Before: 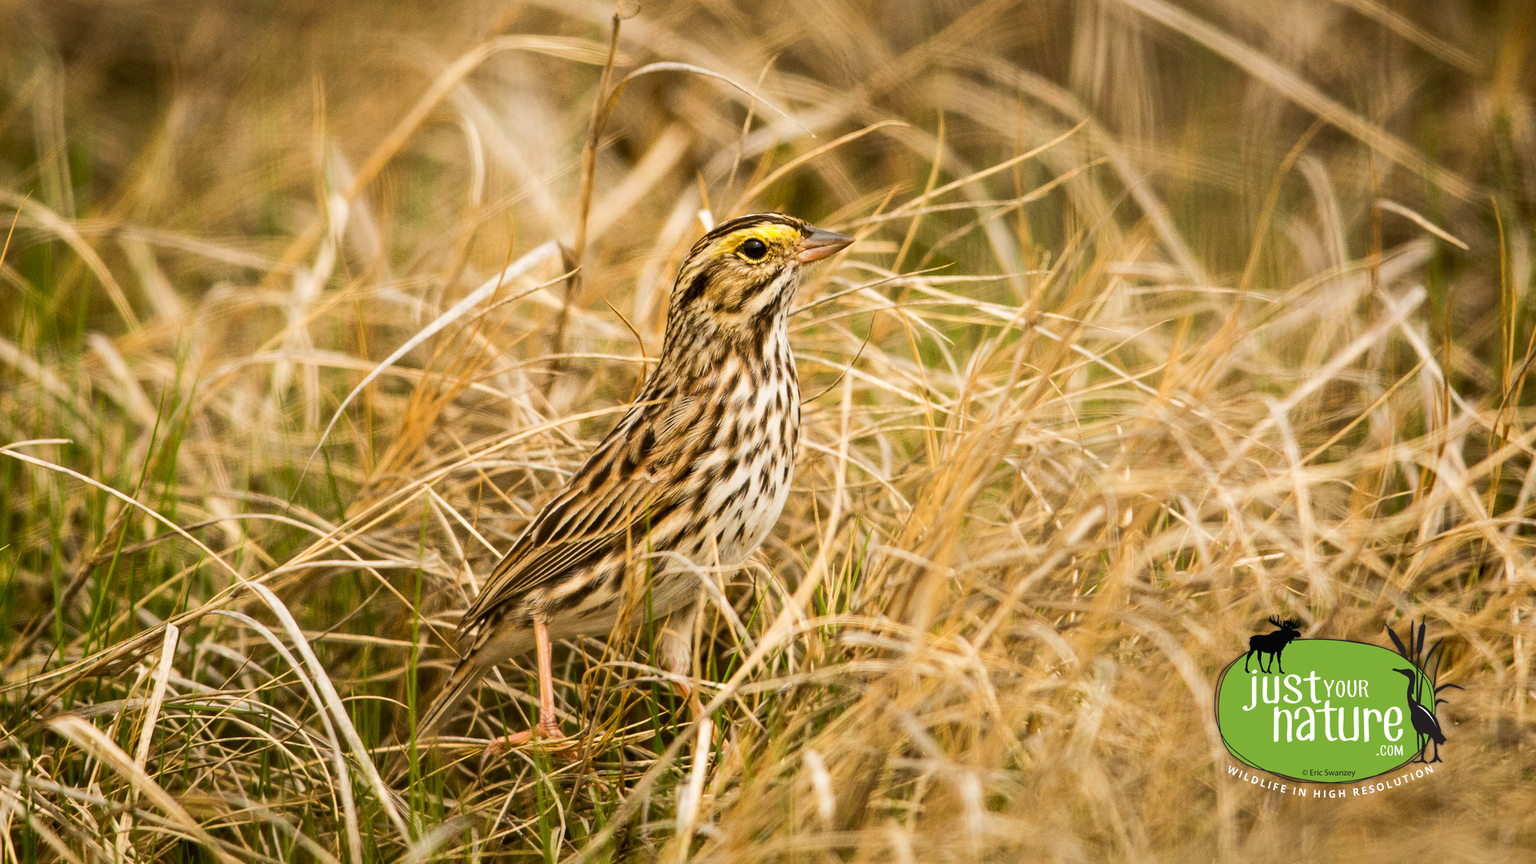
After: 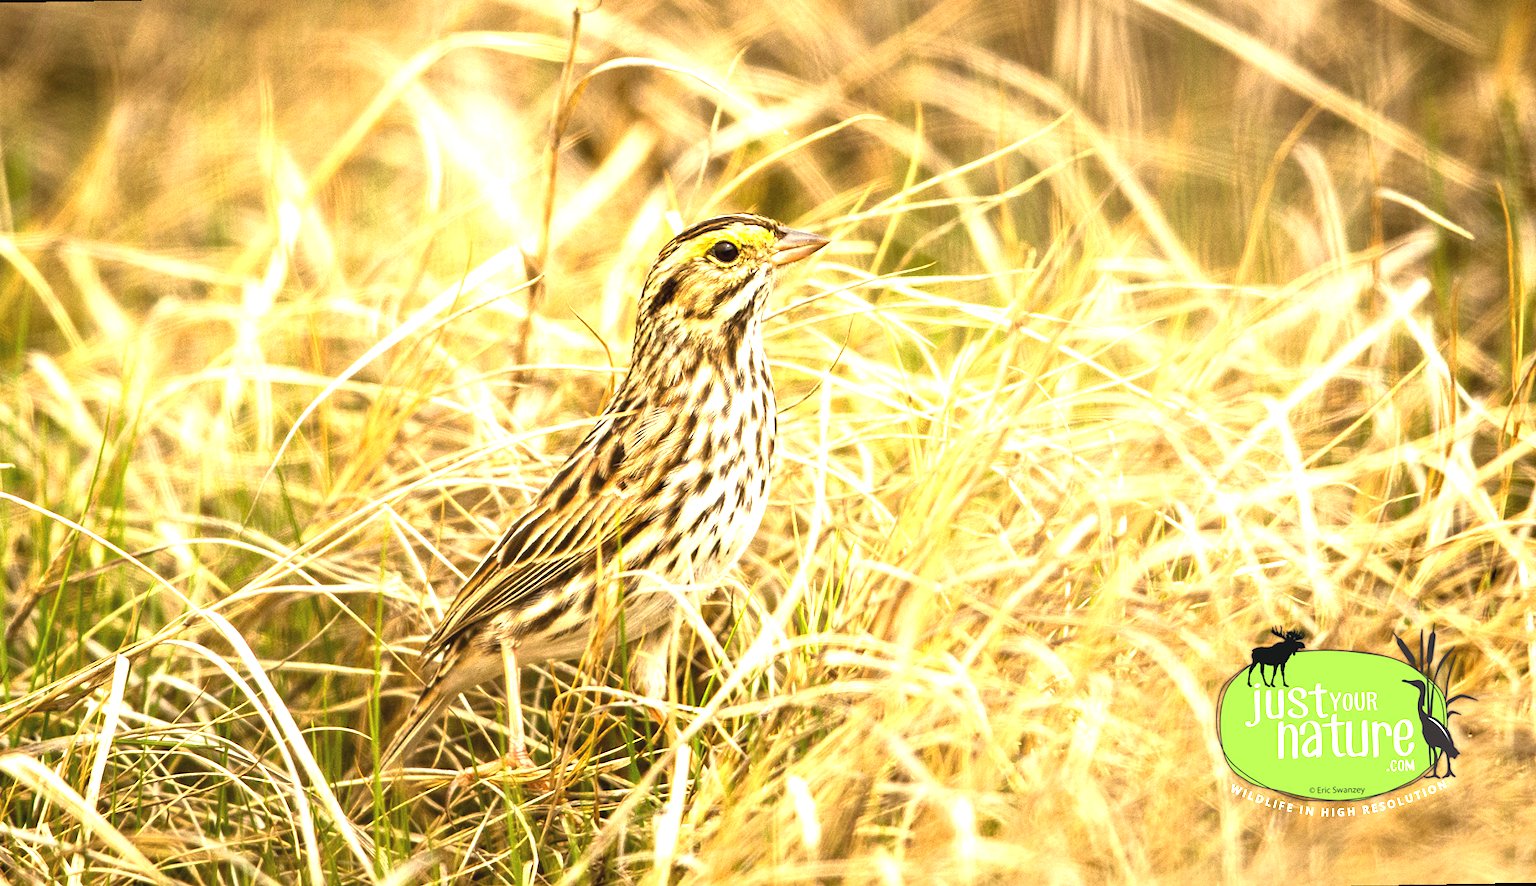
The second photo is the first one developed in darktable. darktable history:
crop and rotate: left 3.238%
rotate and perspective: rotation -1°, crop left 0.011, crop right 0.989, crop top 0.025, crop bottom 0.975
exposure: black level correction -0.002, exposure 1.35 EV, compensate highlight preservation false
